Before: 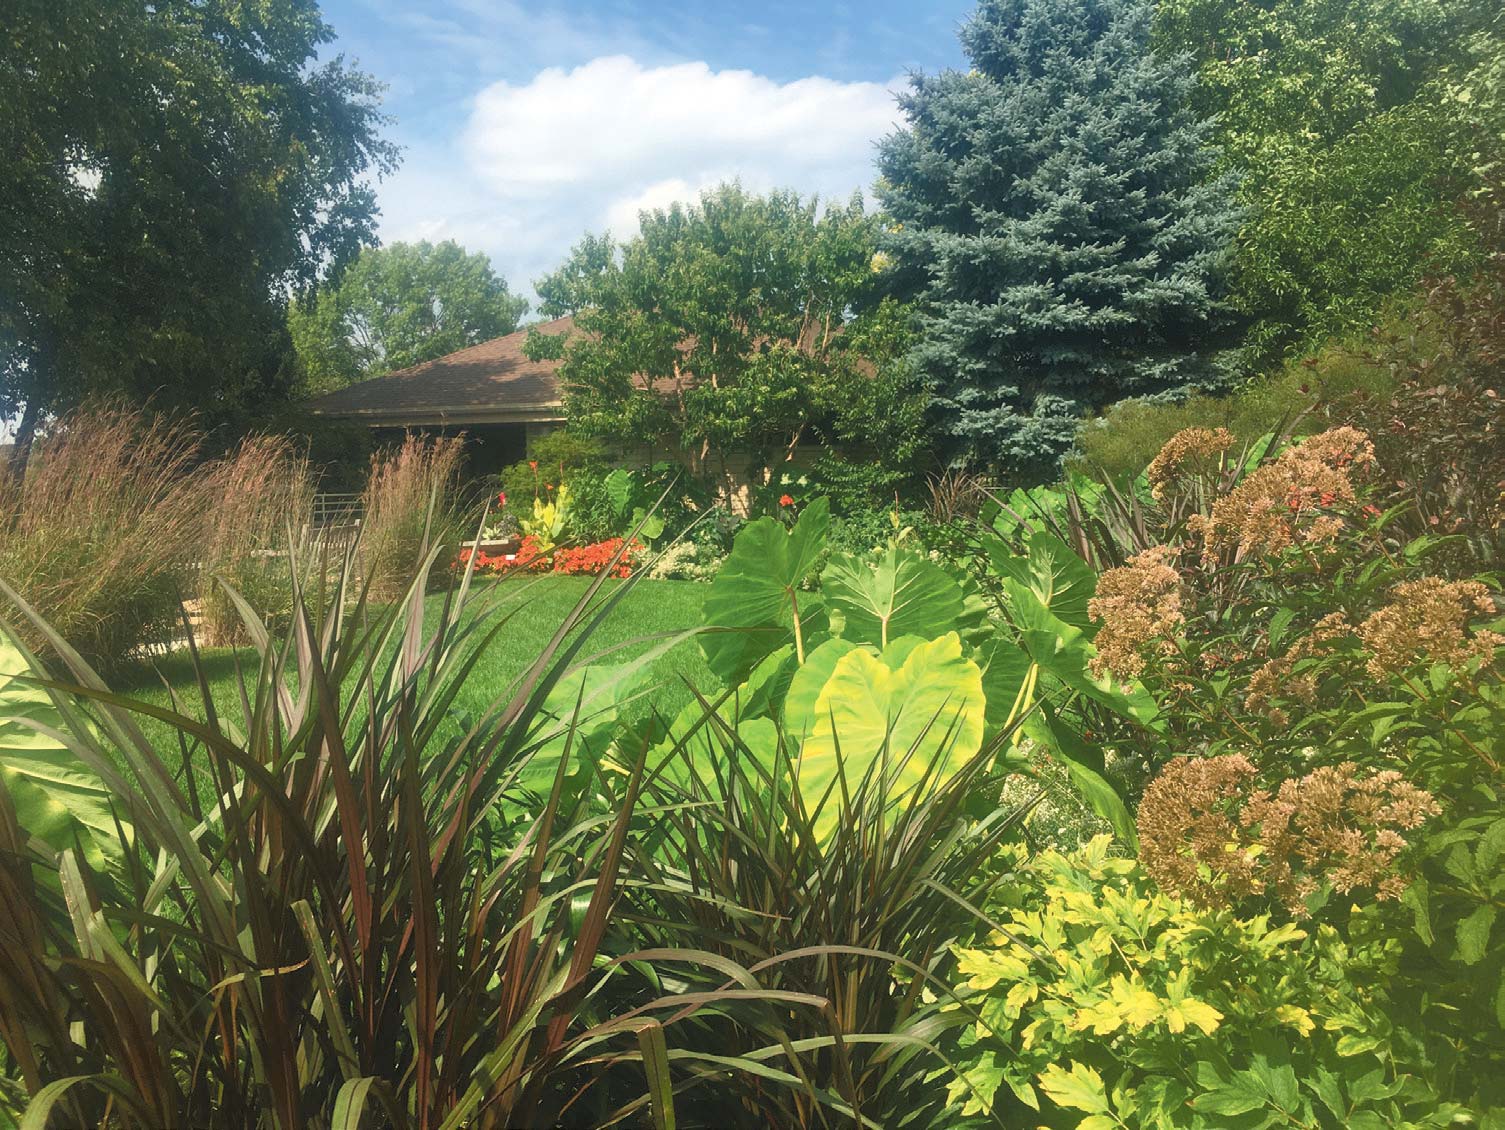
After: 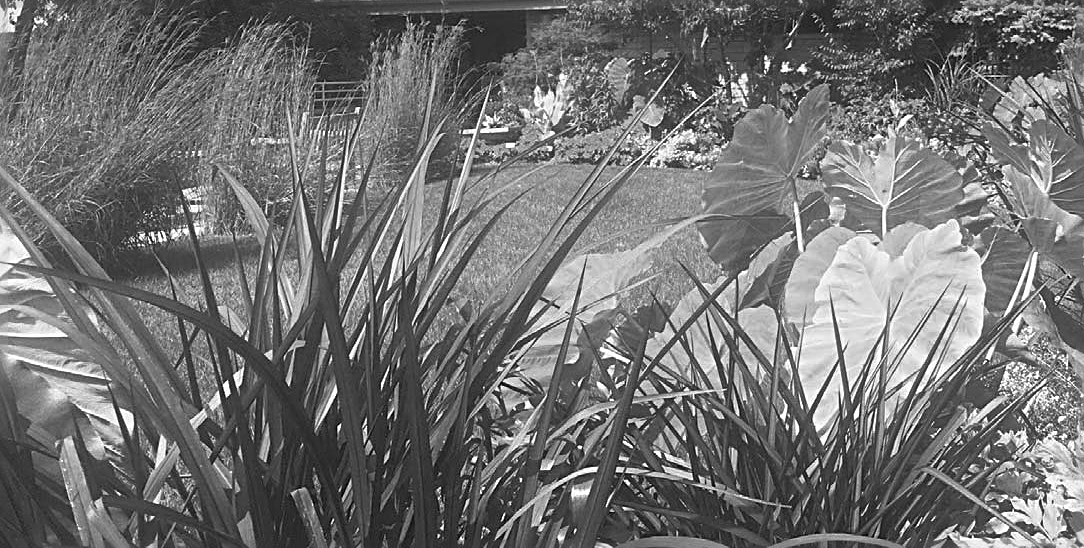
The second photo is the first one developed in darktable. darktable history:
sharpen: radius 2.817, amount 0.715
crop: top 36.498%, right 27.964%, bottom 14.995%
exposure: black level correction -0.005, exposure 0.054 EV, compensate highlight preservation false
shadows and highlights: shadows 5, soften with gaussian
monochrome: a 32, b 64, size 2.3
